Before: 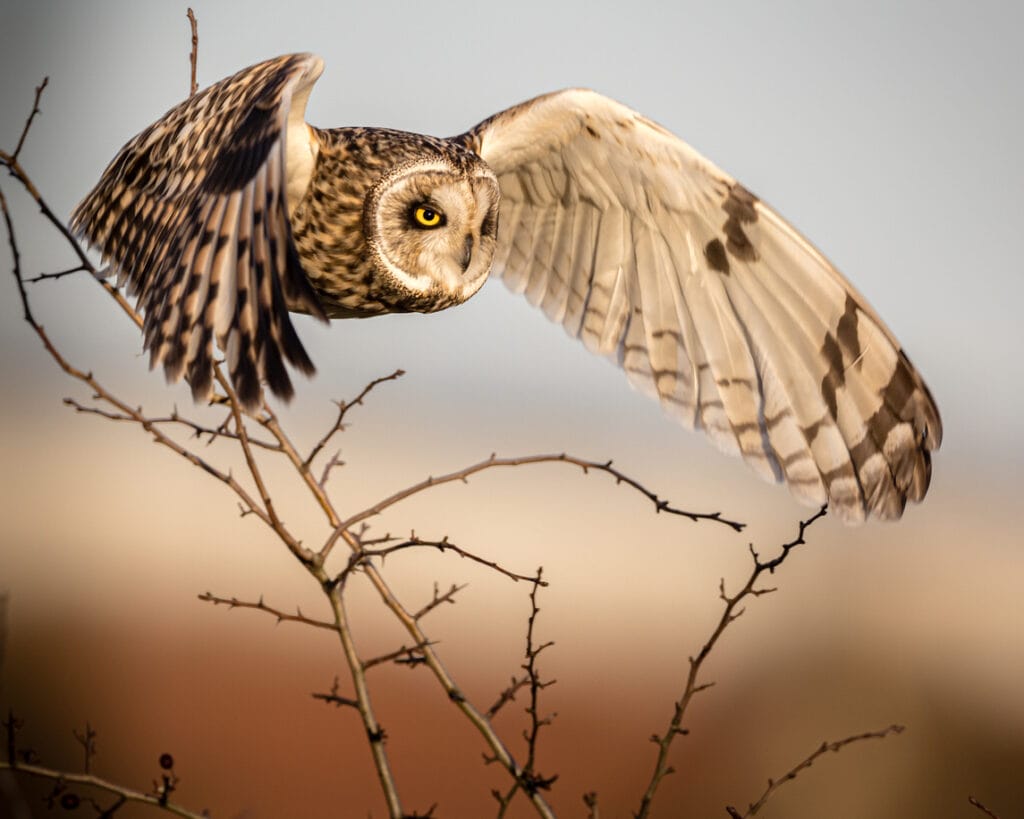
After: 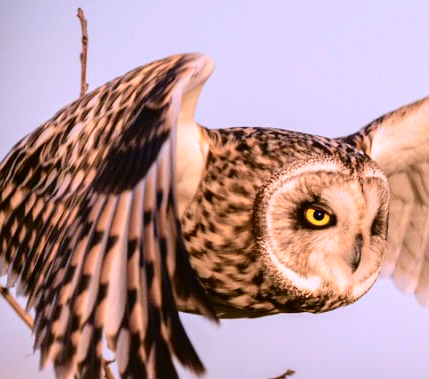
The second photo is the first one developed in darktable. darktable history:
white balance: red 1.042, blue 1.17
crop and rotate: left 10.817%, top 0.062%, right 47.194%, bottom 53.626%
levels: levels [0, 0.498, 0.996]
tone curve: curves: ch0 [(0, 0.021) (0.049, 0.044) (0.152, 0.14) (0.328, 0.377) (0.473, 0.543) (0.641, 0.705) (0.868, 0.887) (1, 0.969)]; ch1 [(0, 0) (0.302, 0.331) (0.427, 0.433) (0.472, 0.47) (0.502, 0.503) (0.522, 0.526) (0.564, 0.591) (0.602, 0.632) (0.677, 0.701) (0.859, 0.885) (1, 1)]; ch2 [(0, 0) (0.33, 0.301) (0.447, 0.44) (0.487, 0.496) (0.502, 0.516) (0.535, 0.554) (0.565, 0.598) (0.618, 0.629) (1, 1)], color space Lab, independent channels, preserve colors none
